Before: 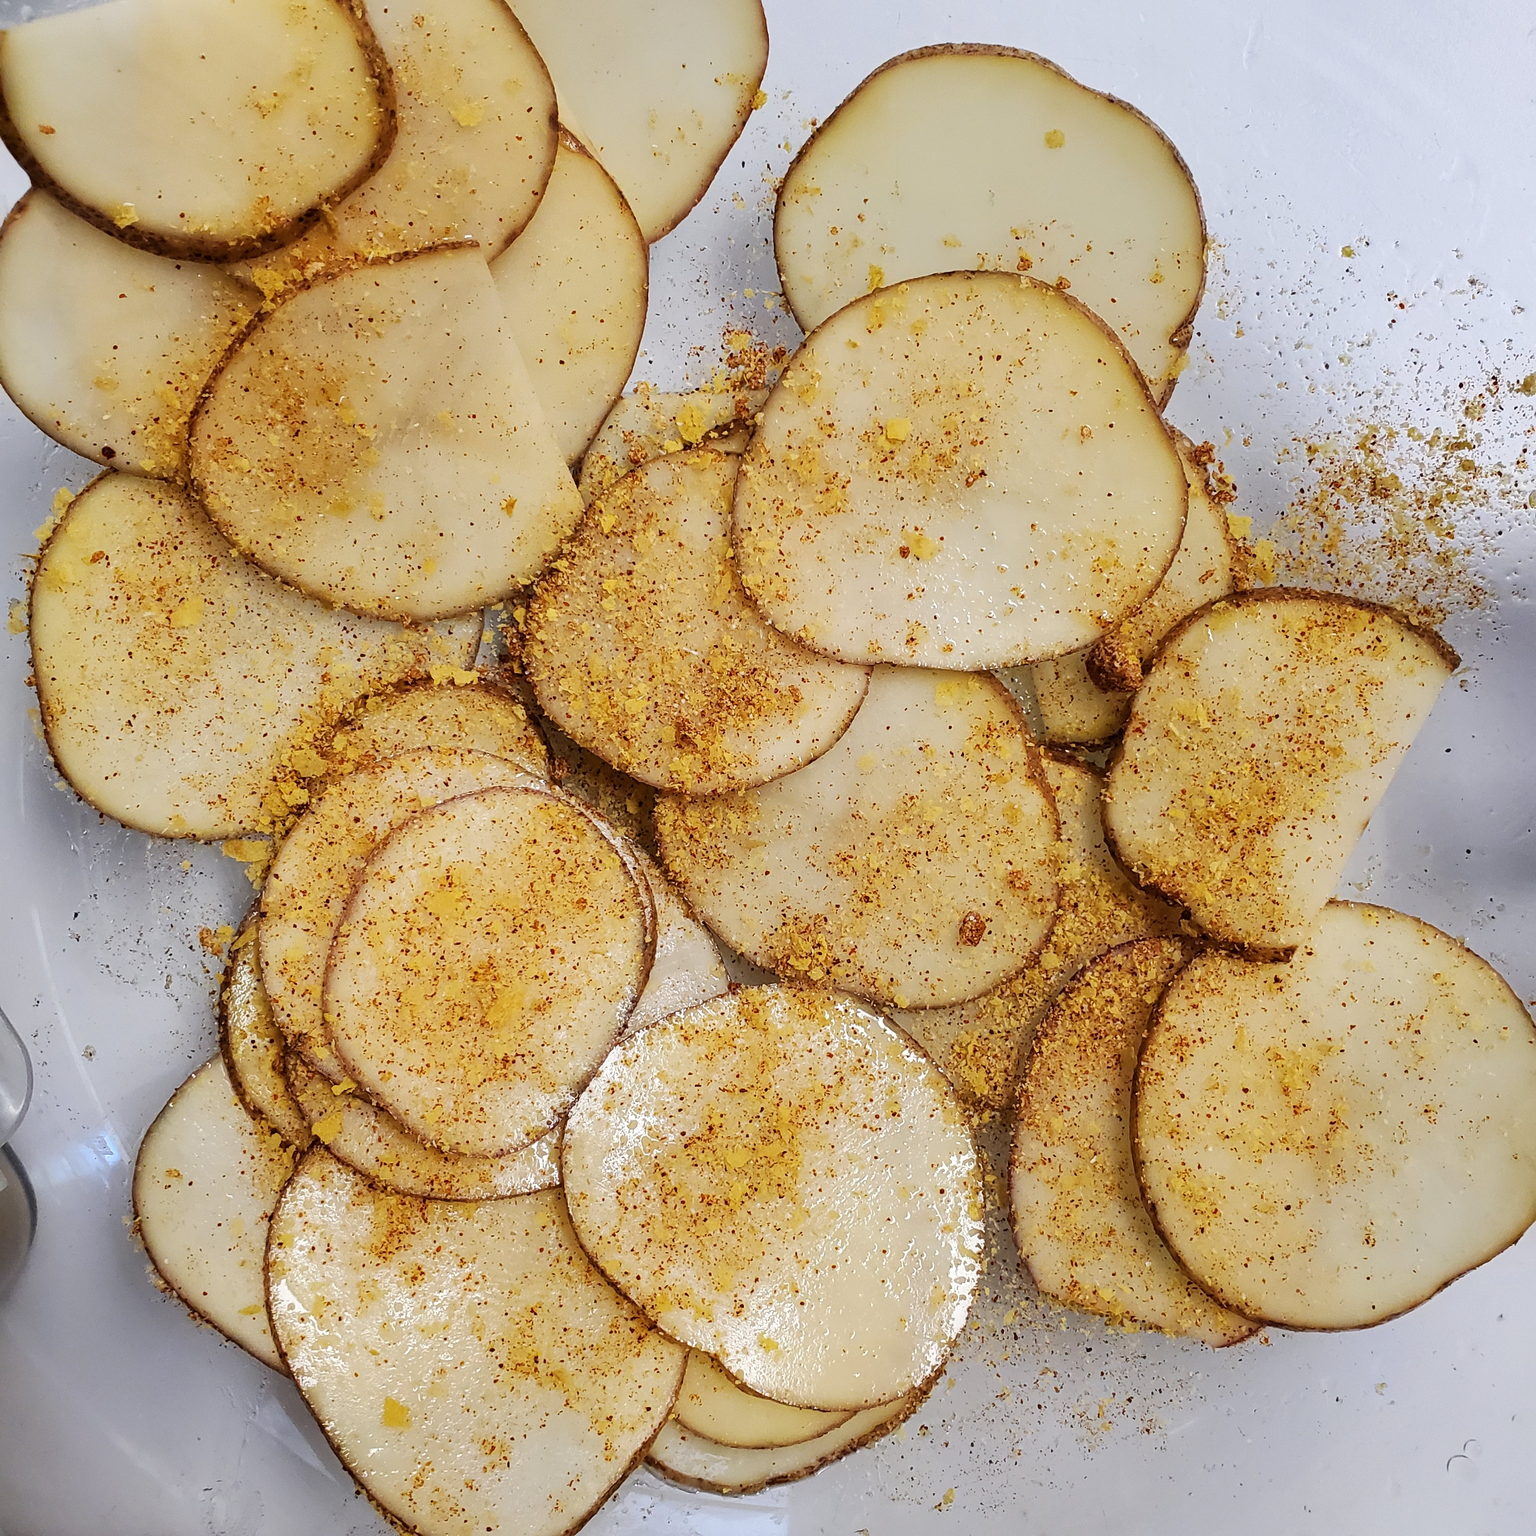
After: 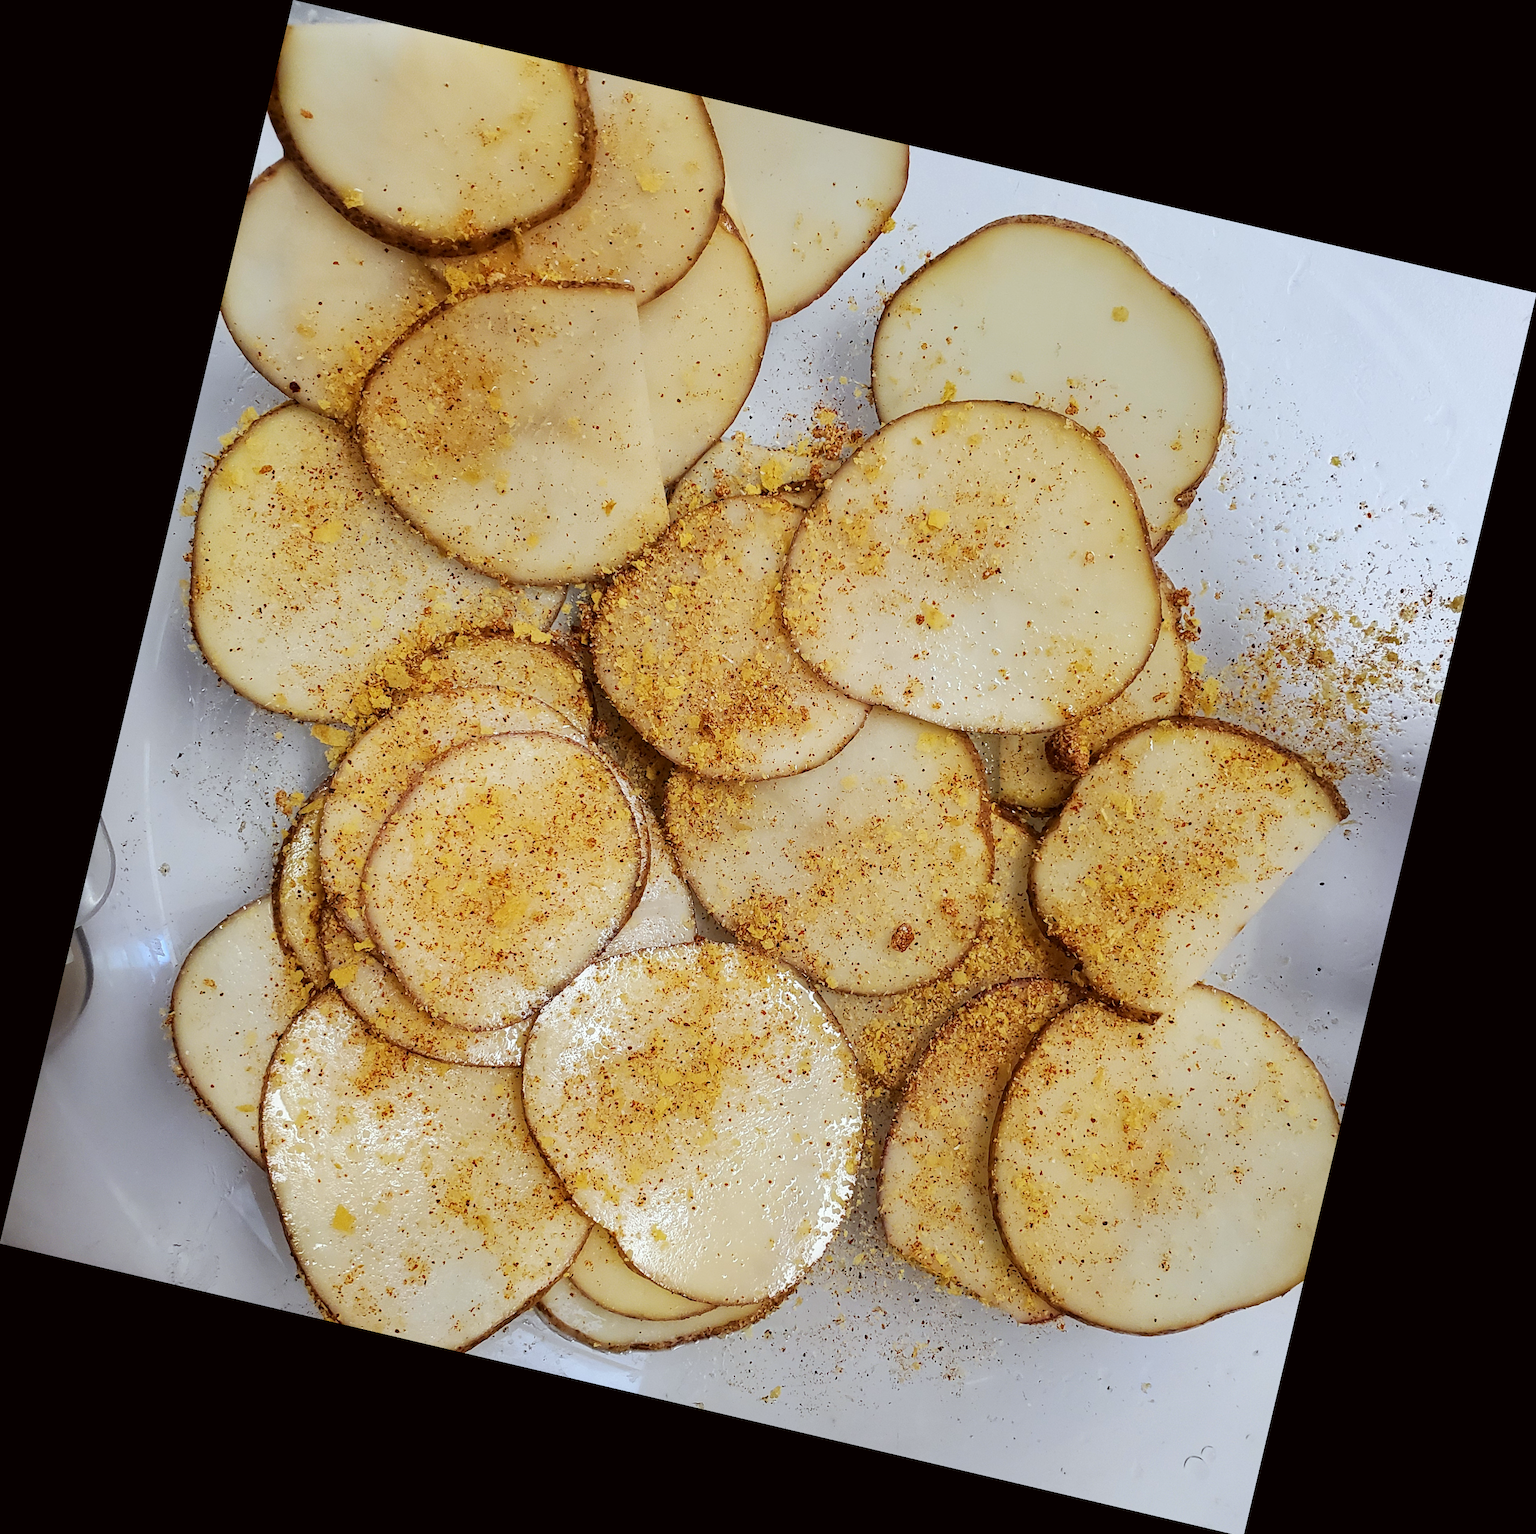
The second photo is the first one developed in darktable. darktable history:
color correction: highlights a* -2.73, highlights b* -2.09, shadows a* 2.41, shadows b* 2.73
rotate and perspective: rotation 13.27°, automatic cropping off
crop: bottom 0.071%
